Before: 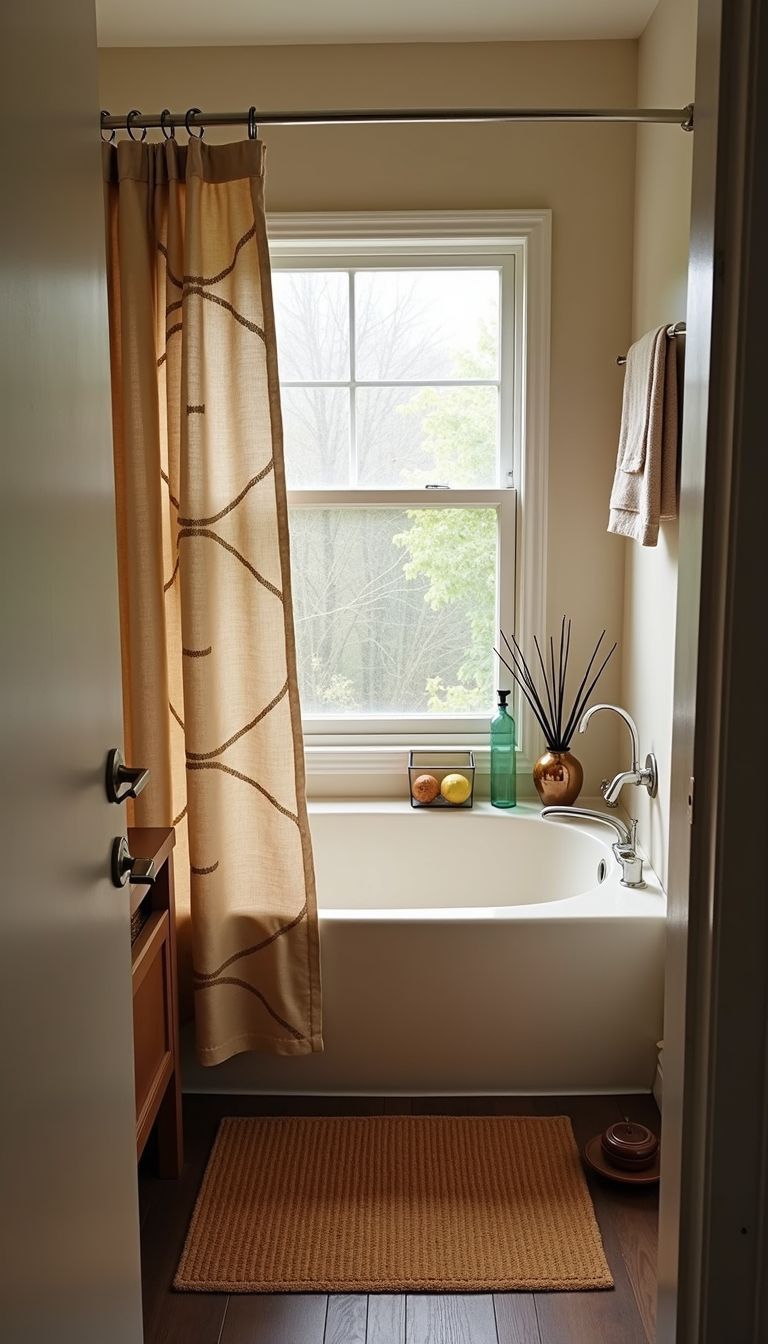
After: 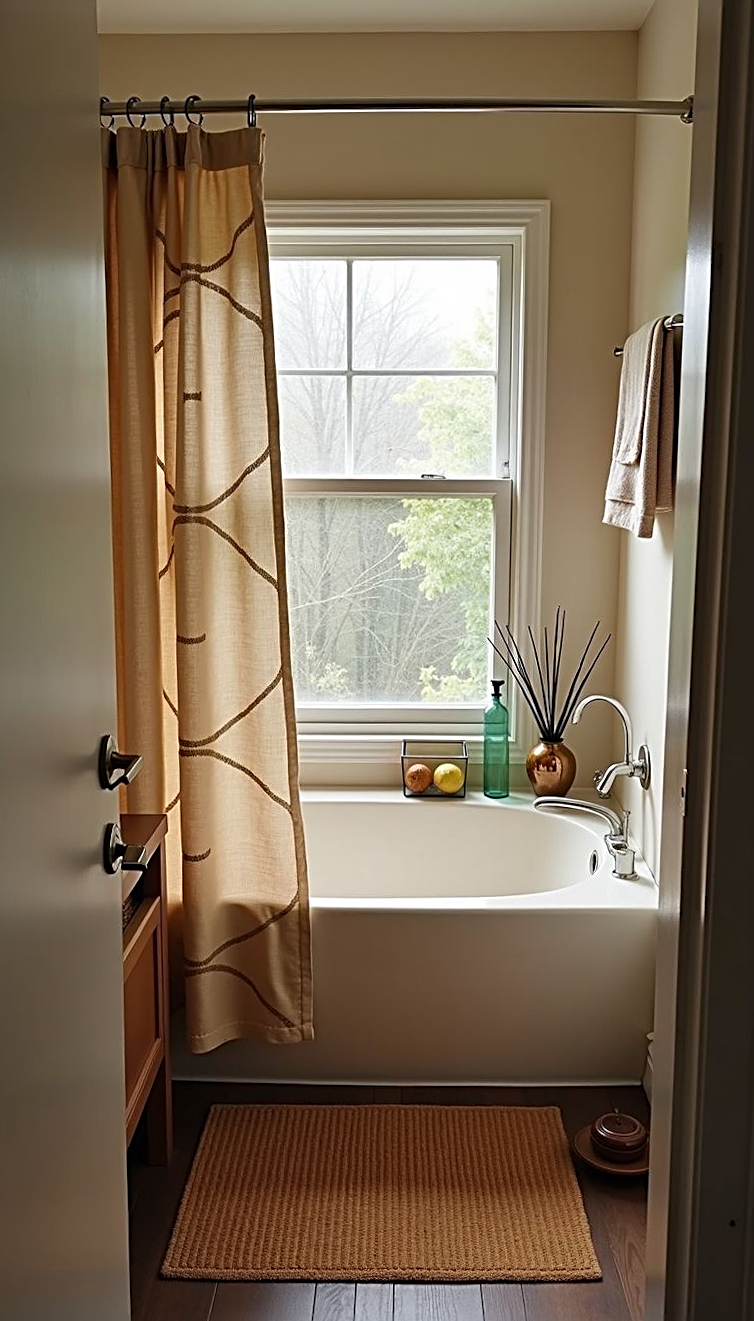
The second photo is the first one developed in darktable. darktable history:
crop and rotate: angle -0.566°
sharpen: radius 2.761
shadows and highlights: radius 108.96, shadows 24.1, highlights -58.42, low approximation 0.01, soften with gaussian
